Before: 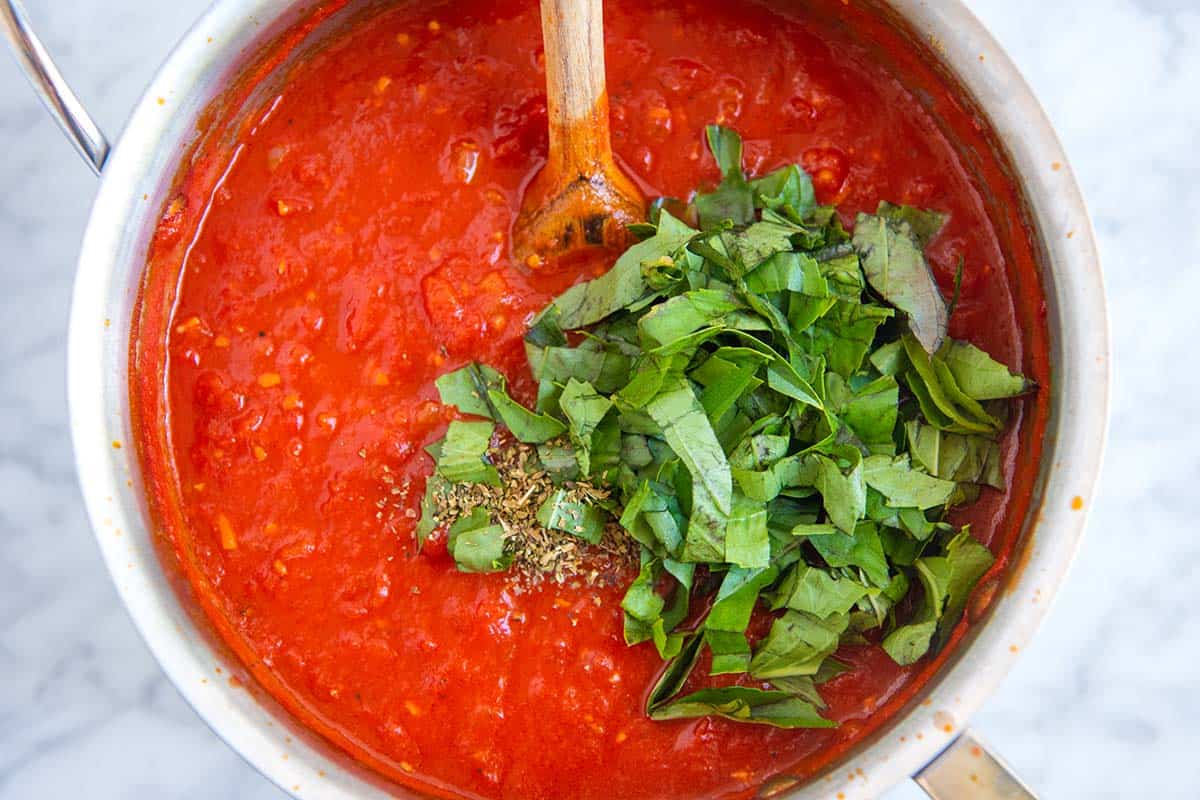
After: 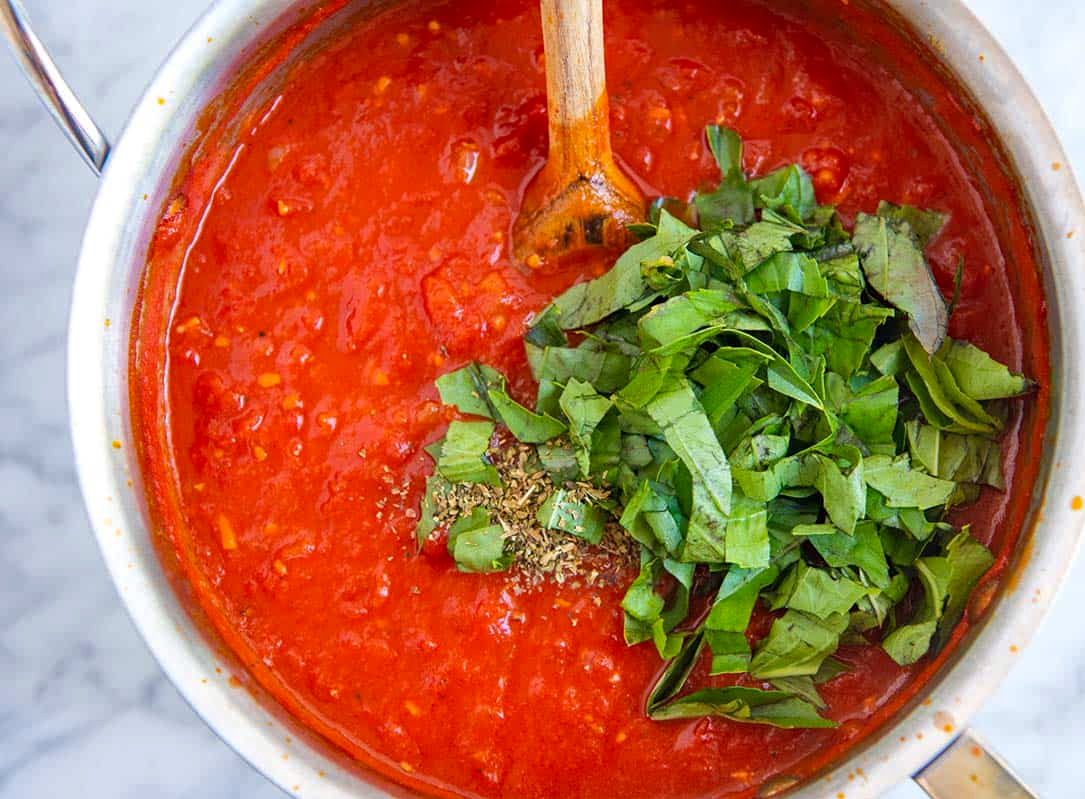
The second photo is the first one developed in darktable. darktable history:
crop: right 9.509%, bottom 0.031%
haze removal: strength 0.29, distance 0.25, compatibility mode true, adaptive false
